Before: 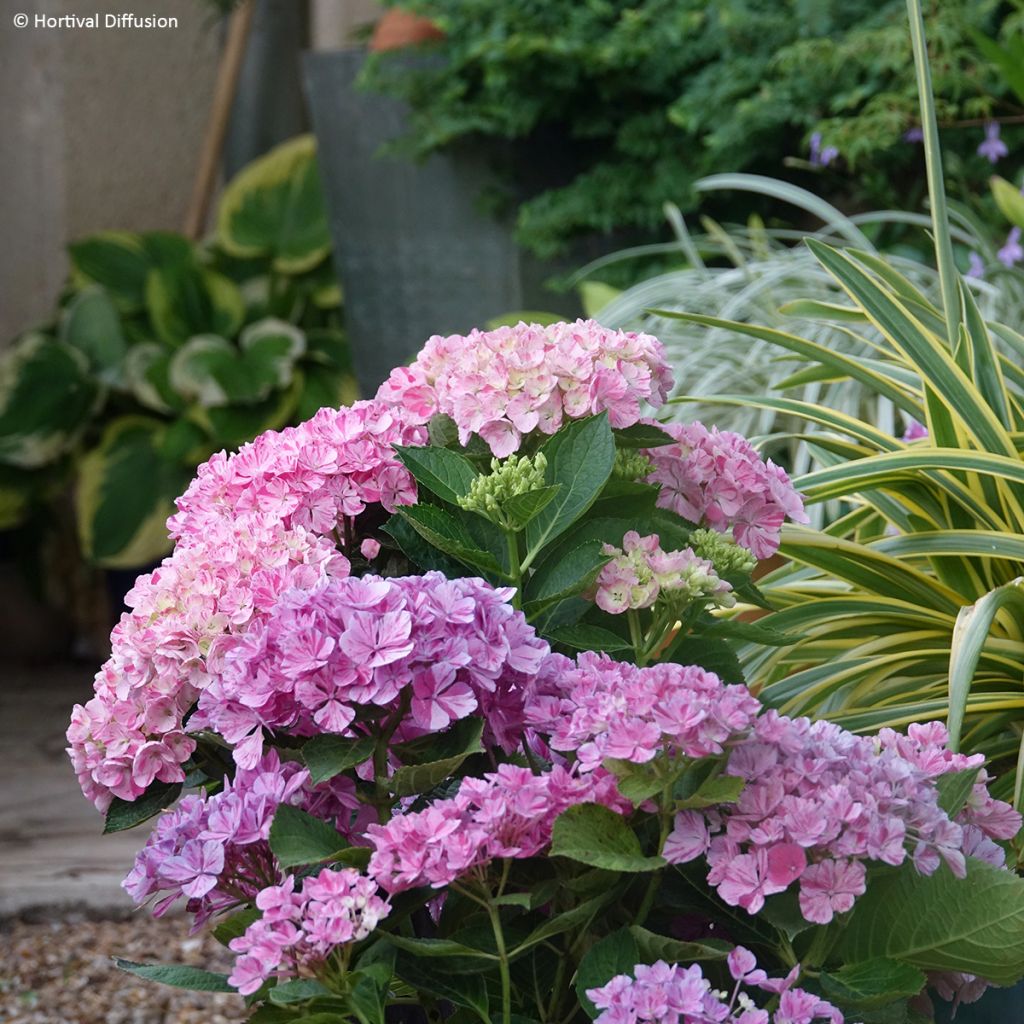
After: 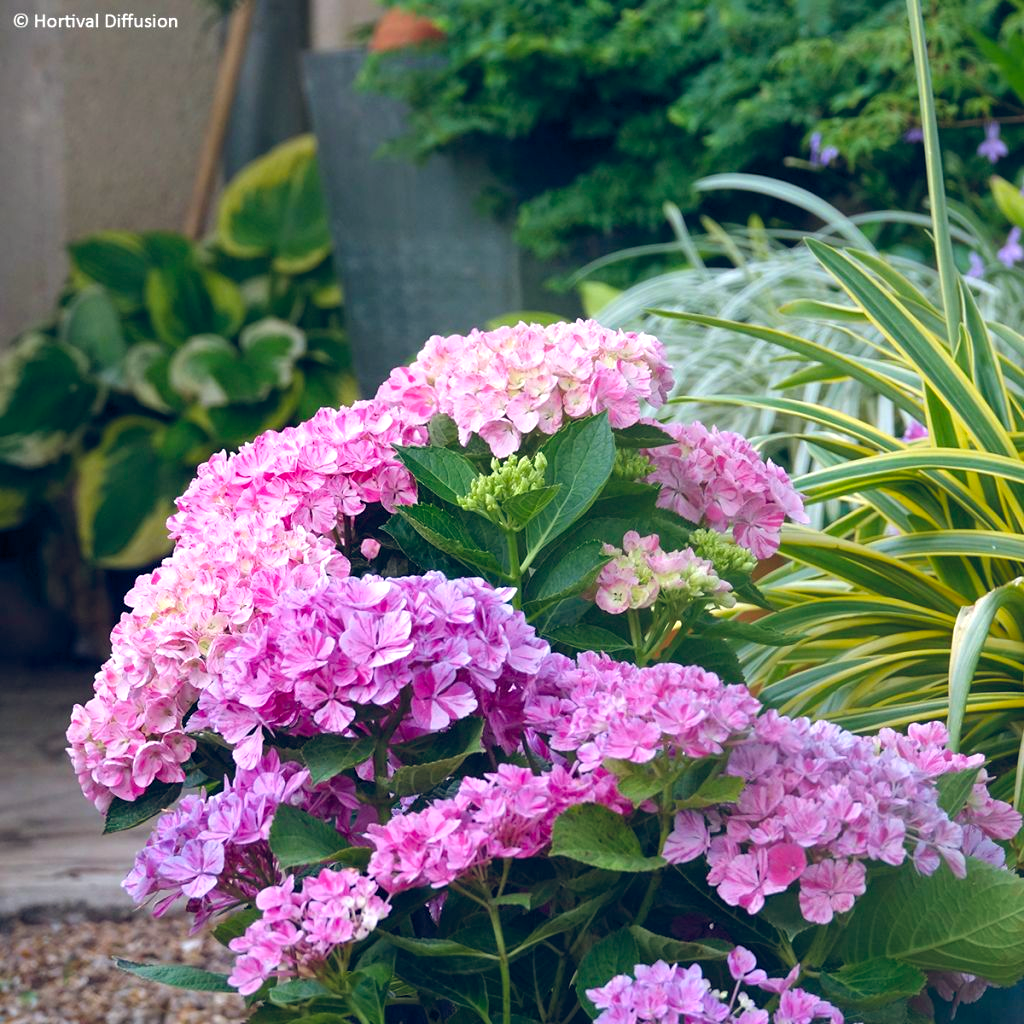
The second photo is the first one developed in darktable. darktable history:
color balance rgb: shadows lift › hue 86.37°, global offset › chroma 0.137%, global offset › hue 253.1°, perceptual saturation grading › global saturation 16.806%, perceptual brilliance grading › global brilliance 9.85%, perceptual brilliance grading › shadows 14.911%, global vibrance 20%
